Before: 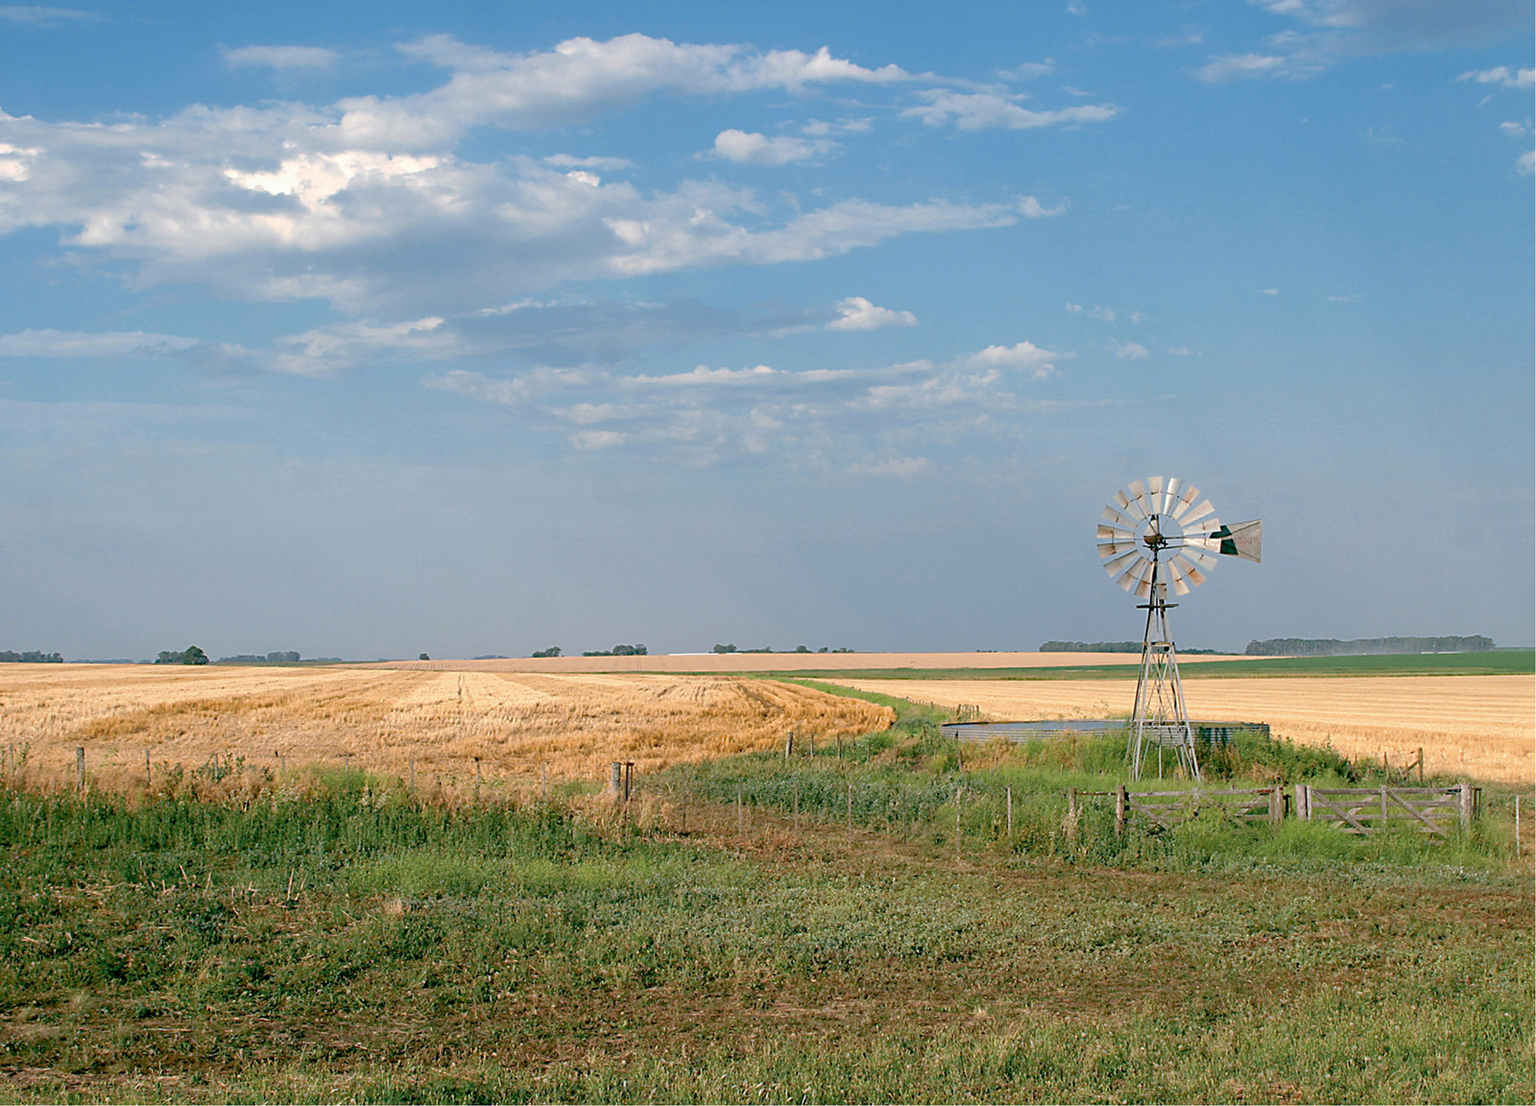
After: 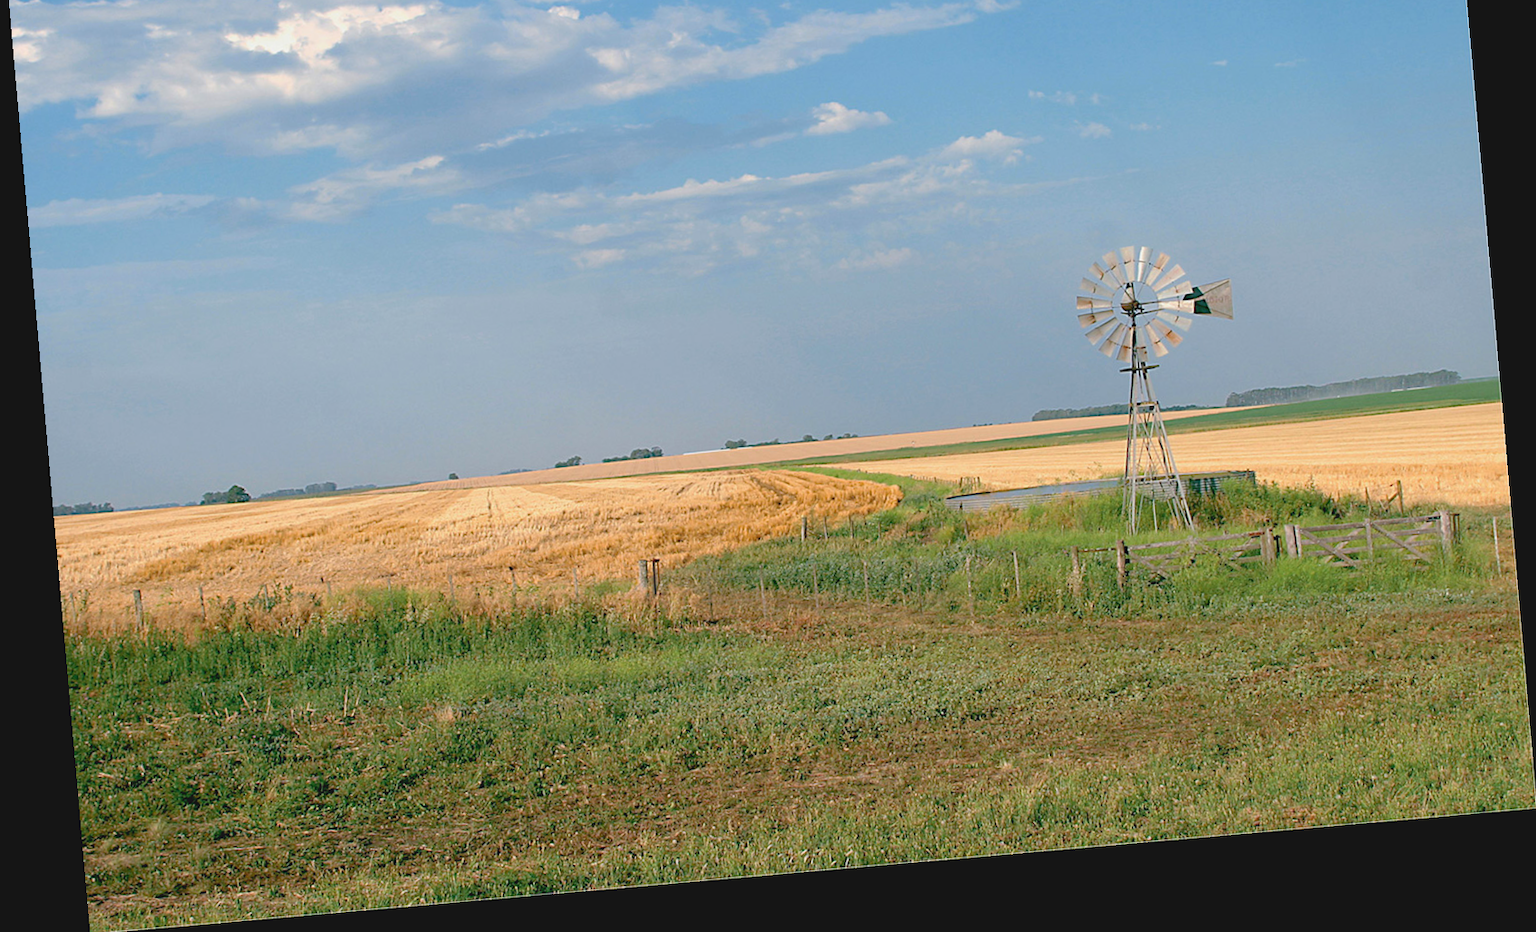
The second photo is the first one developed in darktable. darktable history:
contrast brightness saturation: contrast -0.1, brightness 0.05, saturation 0.08
crop and rotate: top 19.998%
tone equalizer: on, module defaults
rotate and perspective: rotation -4.98°, automatic cropping off
